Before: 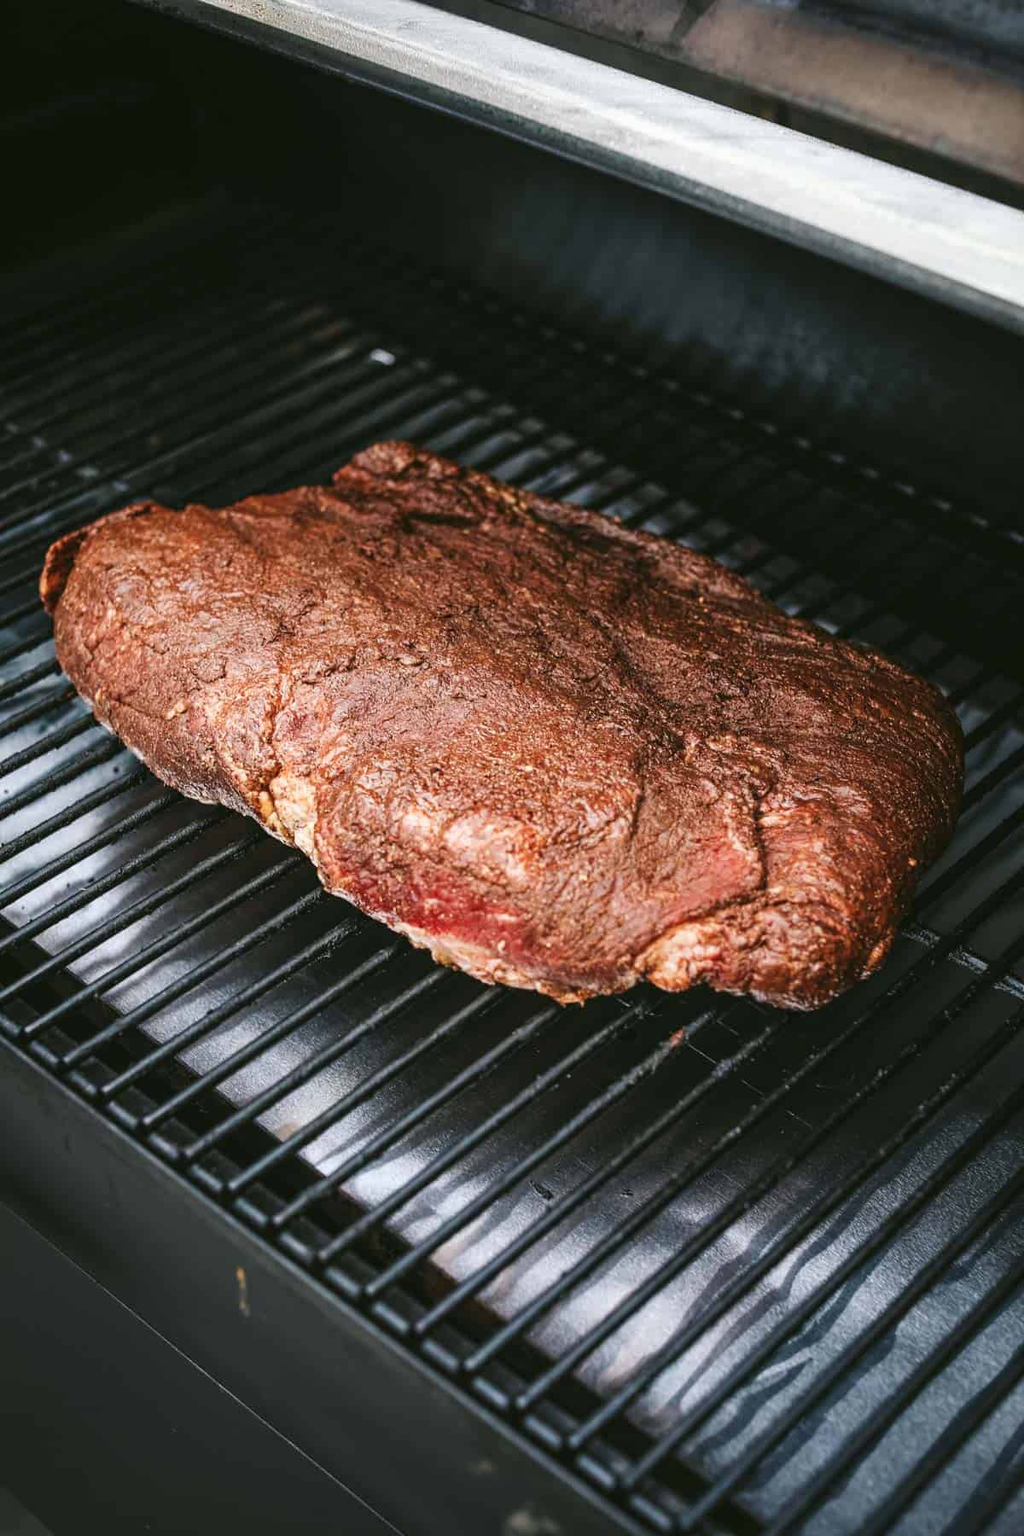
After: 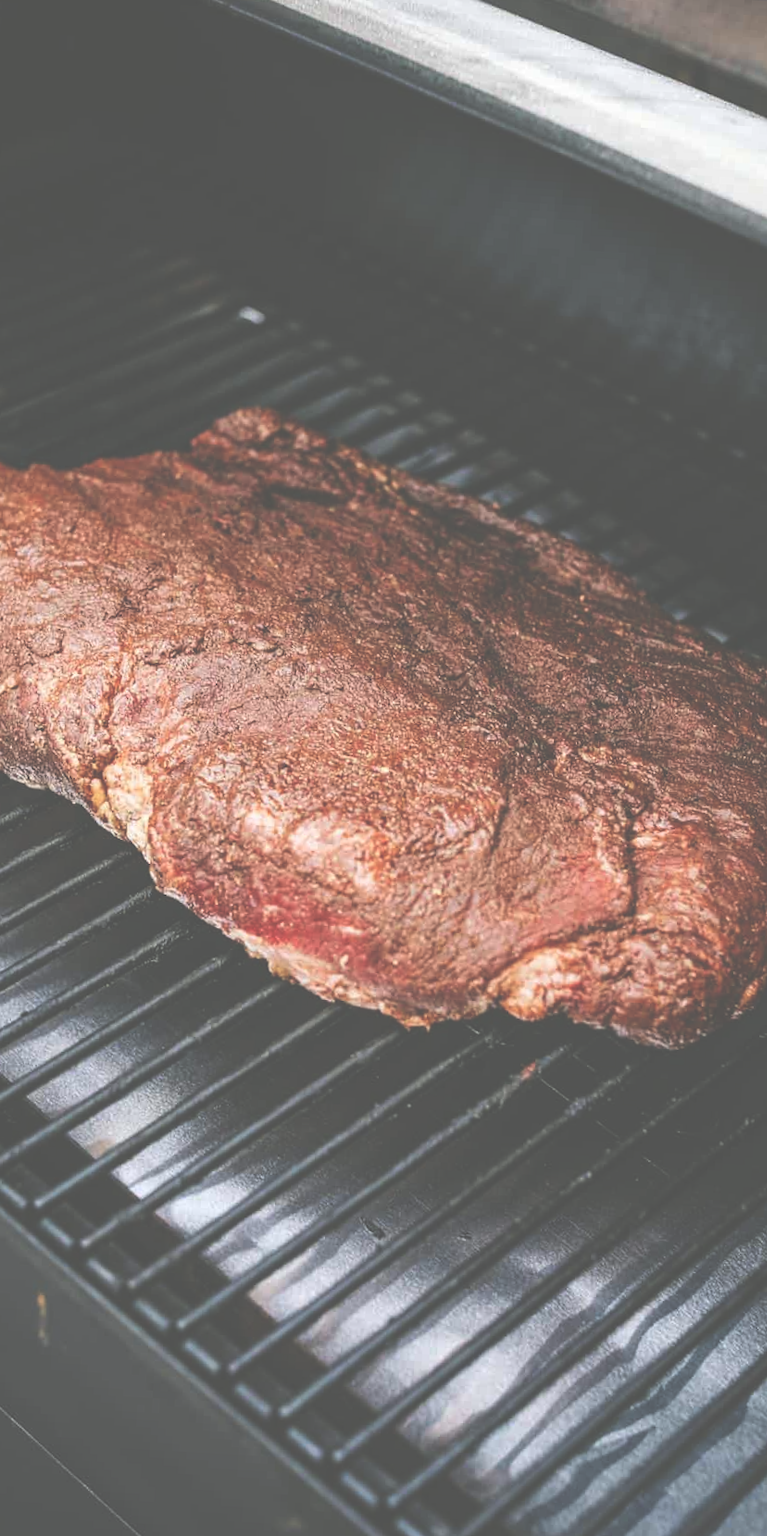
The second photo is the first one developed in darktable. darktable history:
crop and rotate: angle -3.27°, left 14.277%, top 0.028%, right 10.766%, bottom 0.028%
exposure: black level correction -0.087, compensate highlight preservation false
